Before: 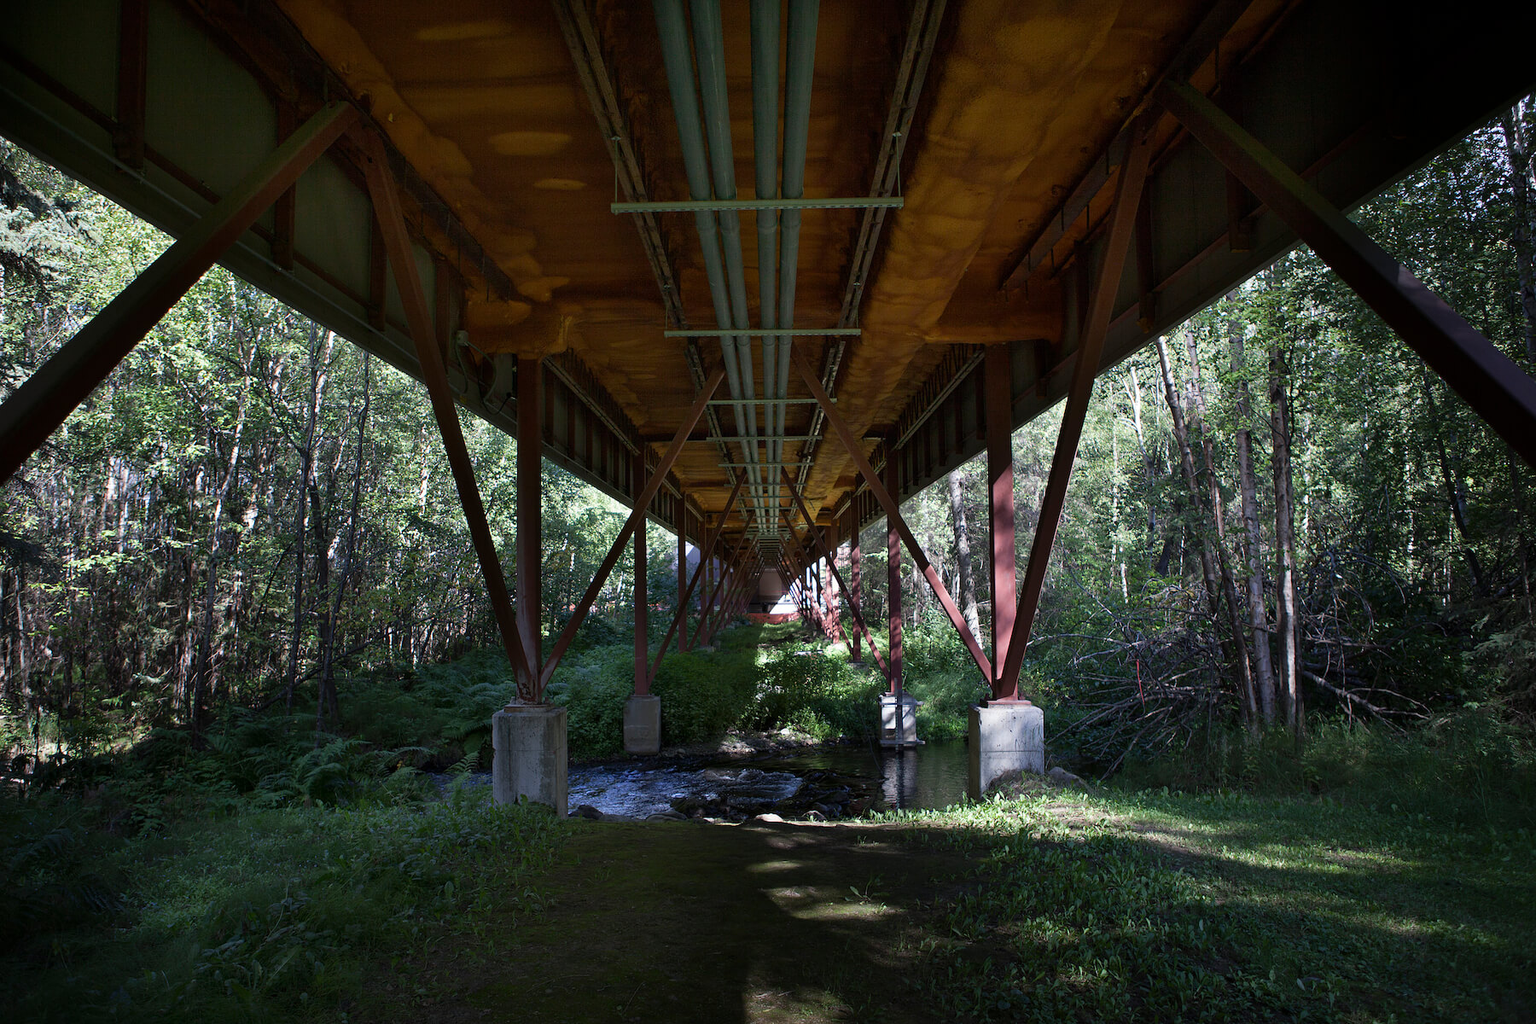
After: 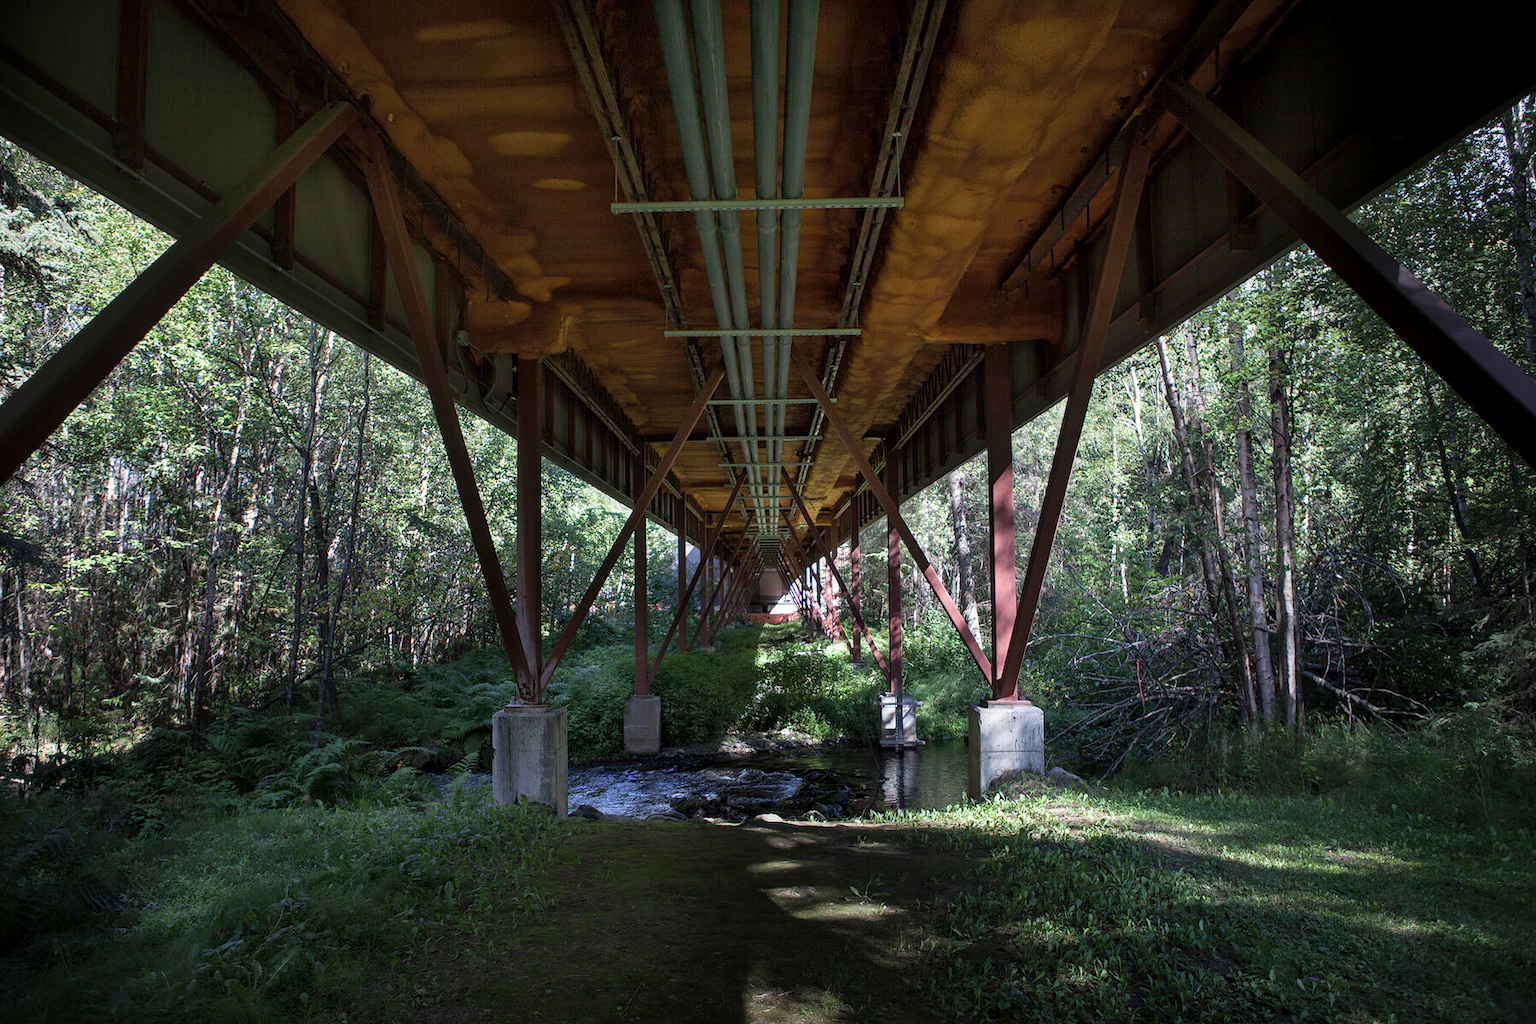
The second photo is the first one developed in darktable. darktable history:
contrast brightness saturation: contrast 0.05, brightness 0.06, saturation 0.01
local contrast: on, module defaults
white balance: emerald 1
